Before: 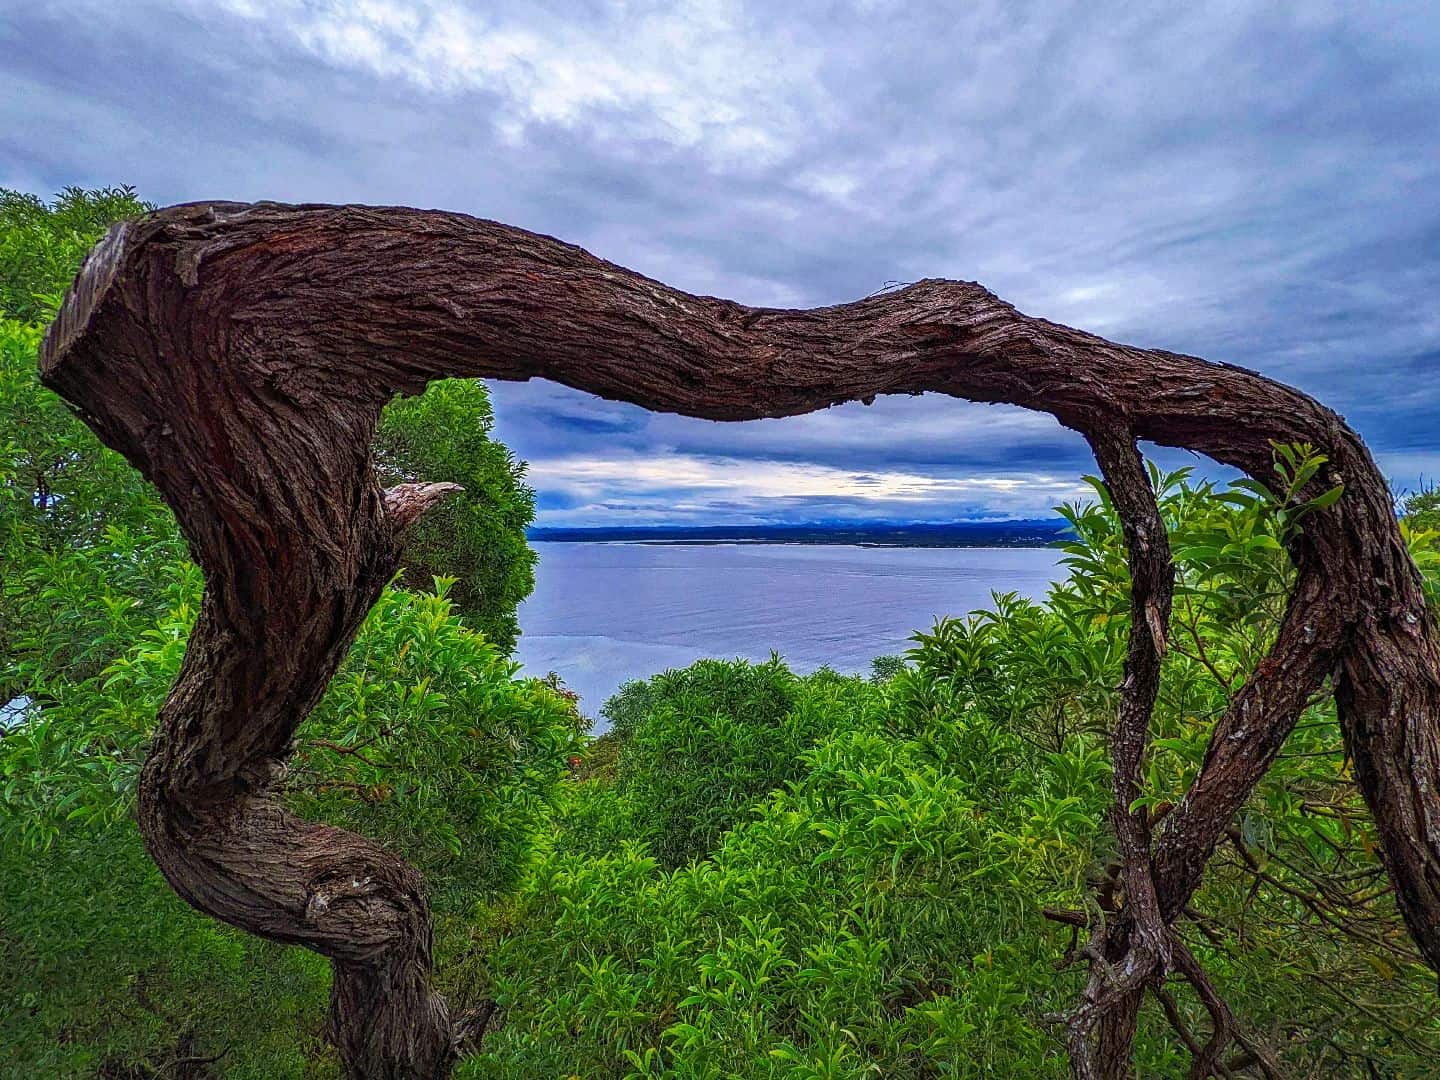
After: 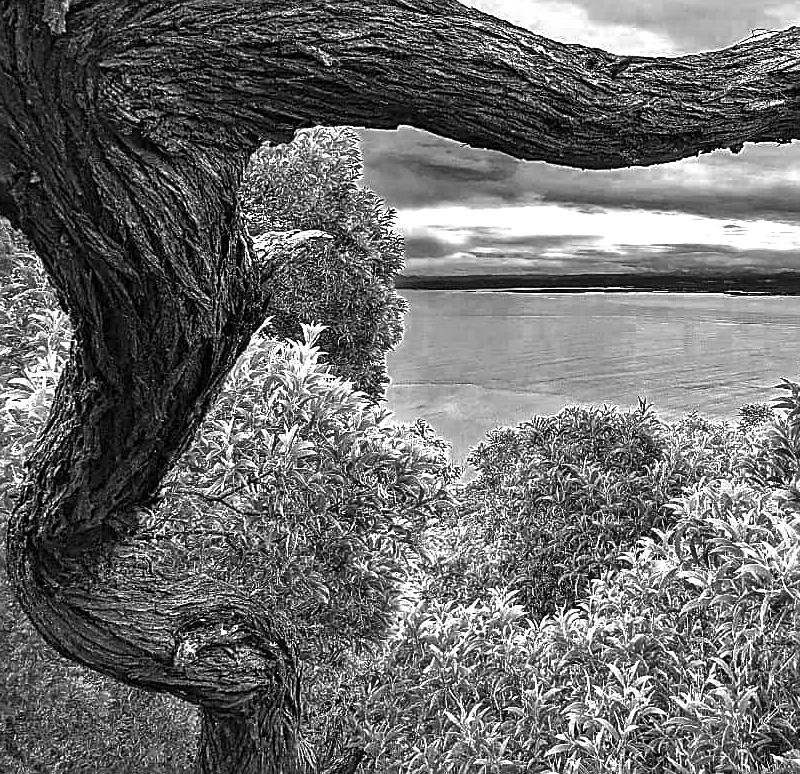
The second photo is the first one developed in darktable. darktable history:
exposure: exposure 1.162 EV, compensate exposure bias true, compensate highlight preservation false
color balance rgb: highlights gain › chroma 1.658%, highlights gain › hue 55.79°, linear chroma grading › global chroma 24.775%, perceptual saturation grading › global saturation 36.71%, perceptual saturation grading › shadows 35.992%, perceptual brilliance grading › global brilliance 14.6%, perceptual brilliance grading › shadows -34.167%
crop: left 9.194%, top 23.404%, right 34.69%, bottom 4.209%
color zones: curves: ch0 [(0.002, 0.593) (0.143, 0.417) (0.285, 0.541) (0.455, 0.289) (0.608, 0.327) (0.727, 0.283) (0.869, 0.571) (1, 0.603)]; ch1 [(0, 0) (0.143, 0) (0.286, 0) (0.429, 0) (0.571, 0) (0.714, 0) (0.857, 0)]
sharpen: on, module defaults
